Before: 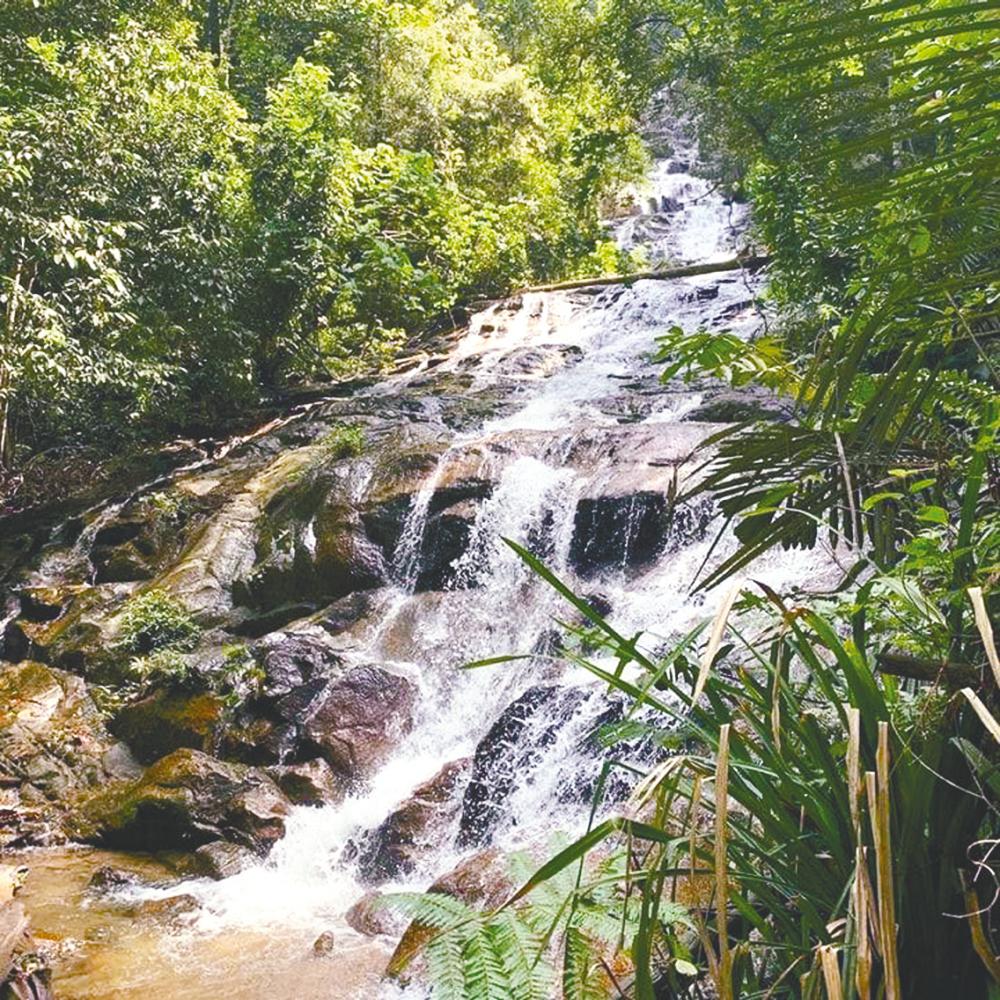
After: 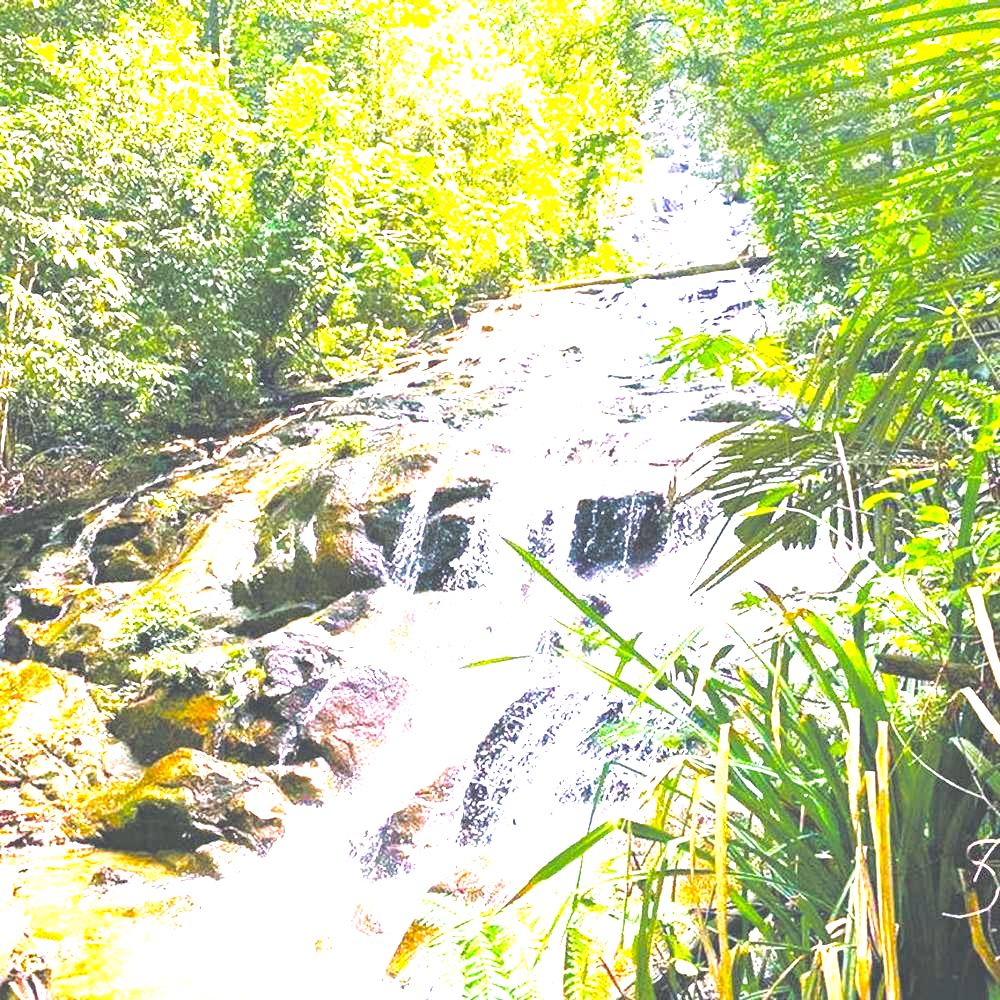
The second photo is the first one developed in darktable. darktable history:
color balance: contrast 6.48%, output saturation 113.3%
rgb levels: levels [[0.029, 0.461, 0.922], [0, 0.5, 1], [0, 0.5, 1]]
exposure: black level correction 0.001, exposure 2 EV, compensate highlight preservation false
